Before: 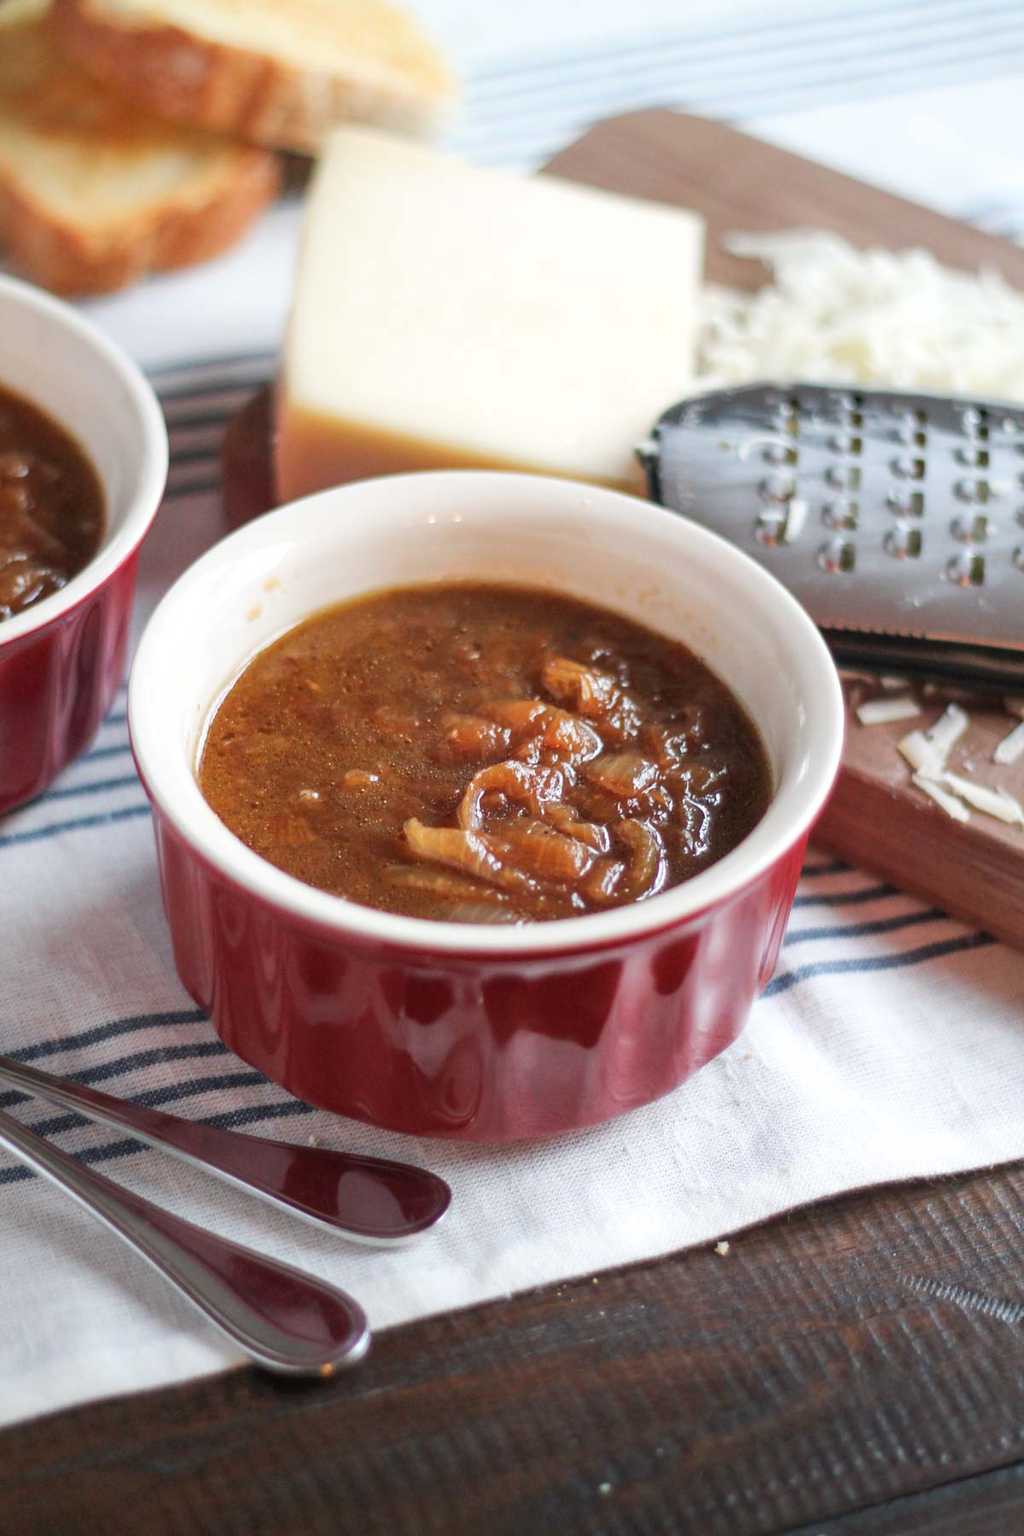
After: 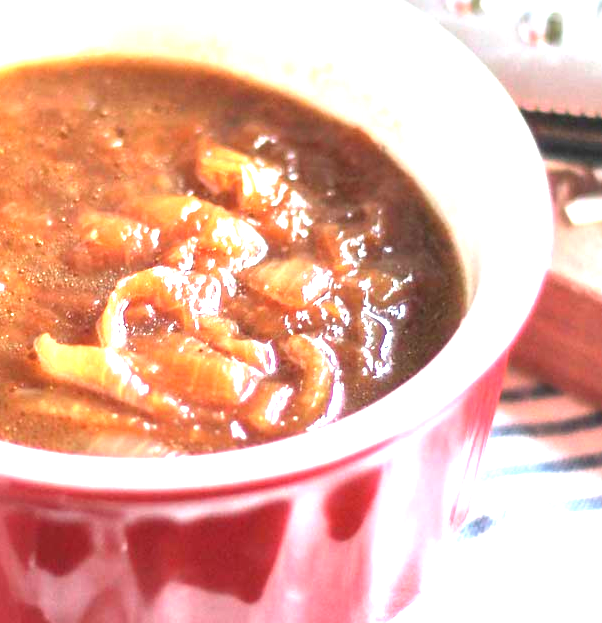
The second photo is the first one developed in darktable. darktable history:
white balance: emerald 1
contrast equalizer: octaves 7, y [[0.502, 0.505, 0.512, 0.529, 0.564, 0.588], [0.5 ×6], [0.502, 0.505, 0.512, 0.529, 0.564, 0.588], [0, 0.001, 0.001, 0.004, 0.008, 0.011], [0, 0.001, 0.001, 0.004, 0.008, 0.011]], mix -1
exposure: black level correction 0, exposure 2 EV, compensate highlight preservation false
crop: left 36.607%, top 34.735%, right 13.146%, bottom 30.611%
sharpen: amount 0.2
